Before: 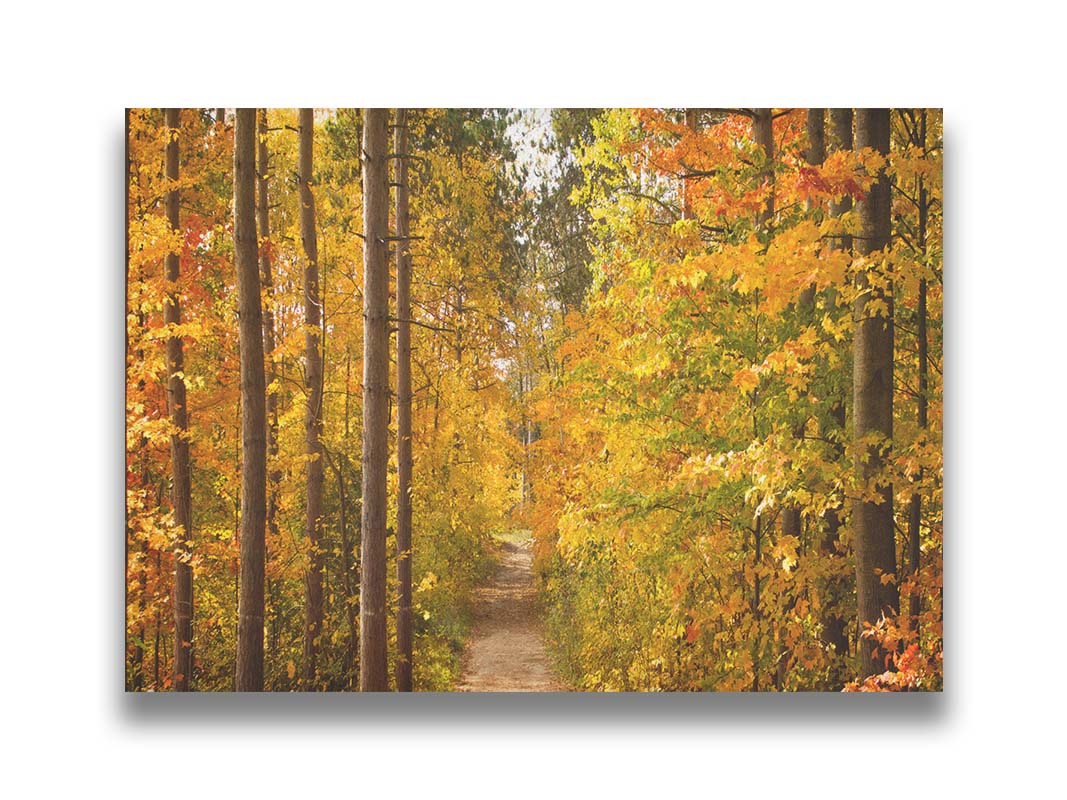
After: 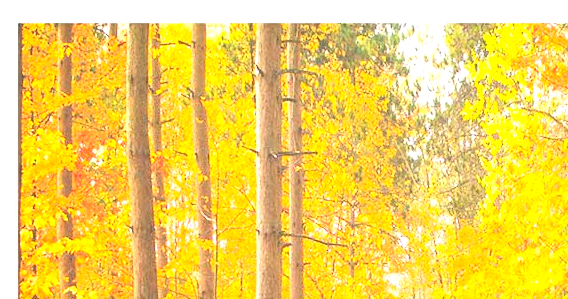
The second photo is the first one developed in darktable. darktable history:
contrast brightness saturation: contrast 0.242, brightness 0.246, saturation 0.381
crop: left 10.109%, top 10.71%, right 36.628%, bottom 51.838%
exposure: black level correction 0, exposure 1.199 EV, compensate highlight preservation false
